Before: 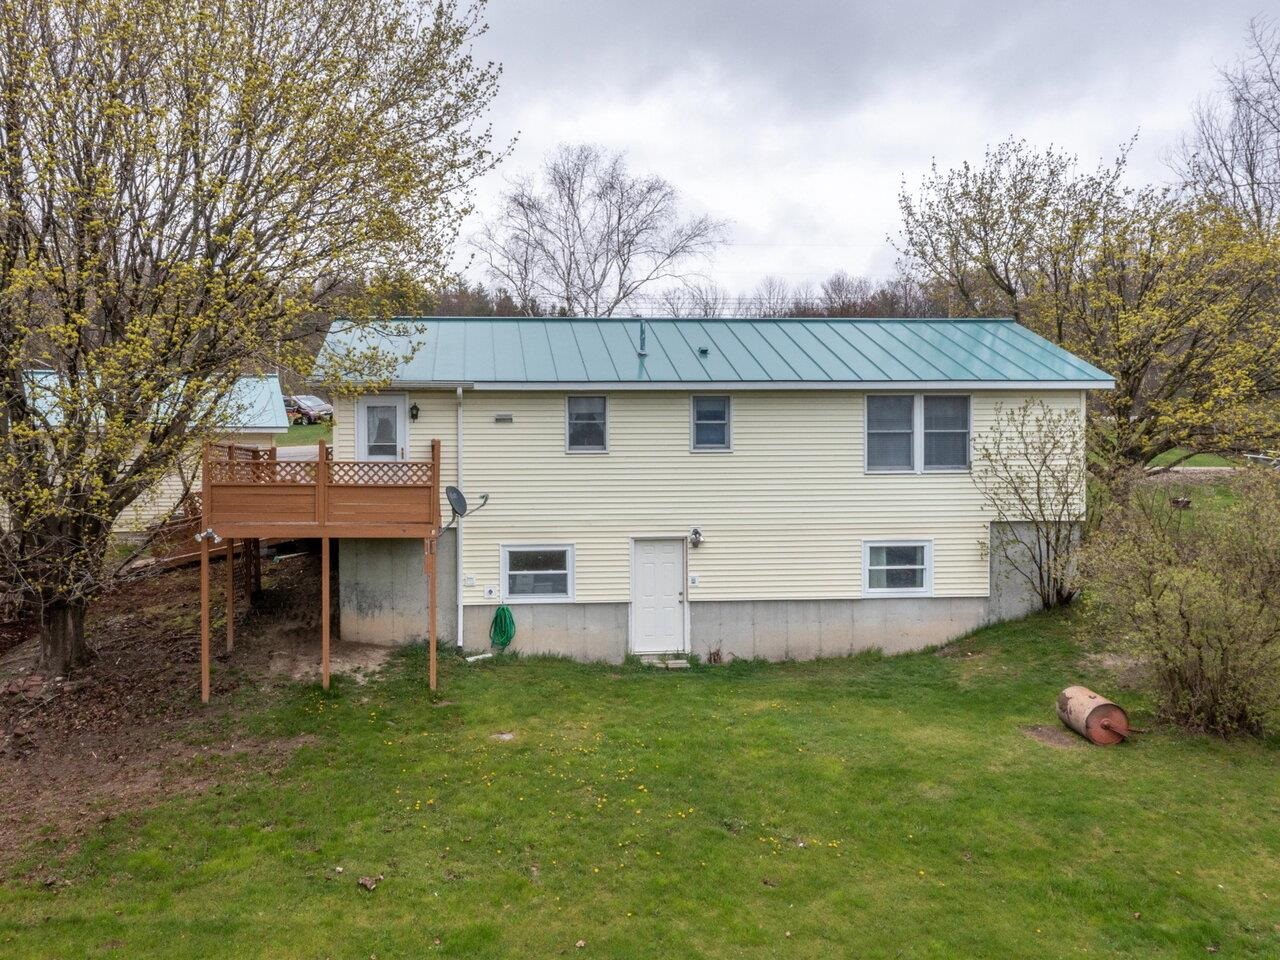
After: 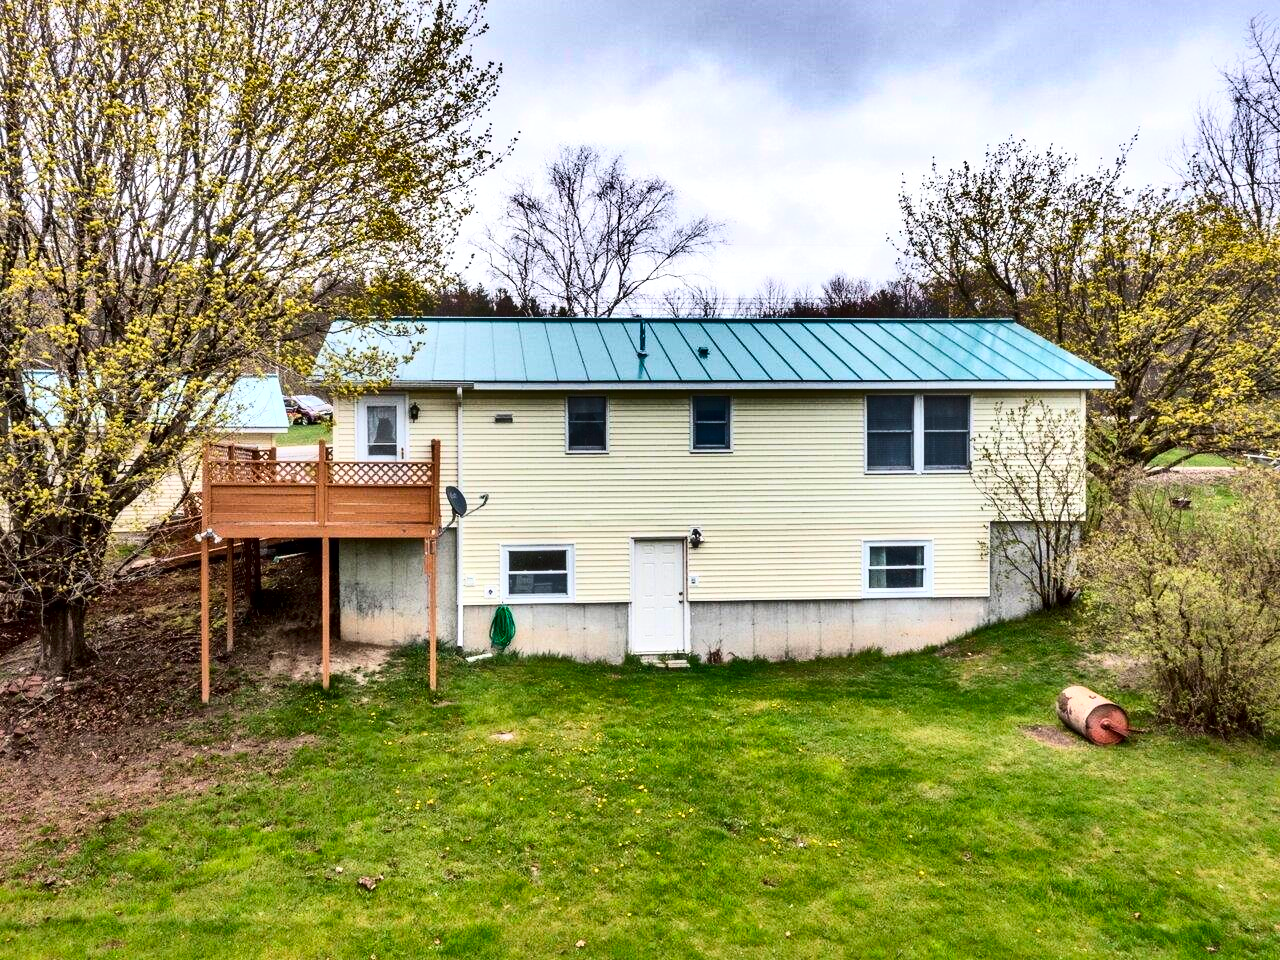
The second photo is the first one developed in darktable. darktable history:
base curve: curves: ch0 [(0, 0) (0.018, 0.026) (0.143, 0.37) (0.33, 0.731) (0.458, 0.853) (0.735, 0.965) (0.905, 0.986) (1, 1)]
local contrast: mode bilateral grid, contrast 20, coarseness 50, detail 132%, midtone range 0.2
contrast brightness saturation: contrast 0.07, brightness -0.14, saturation 0.11
shadows and highlights: shadows 24.5, highlights -78.15, soften with gaussian
